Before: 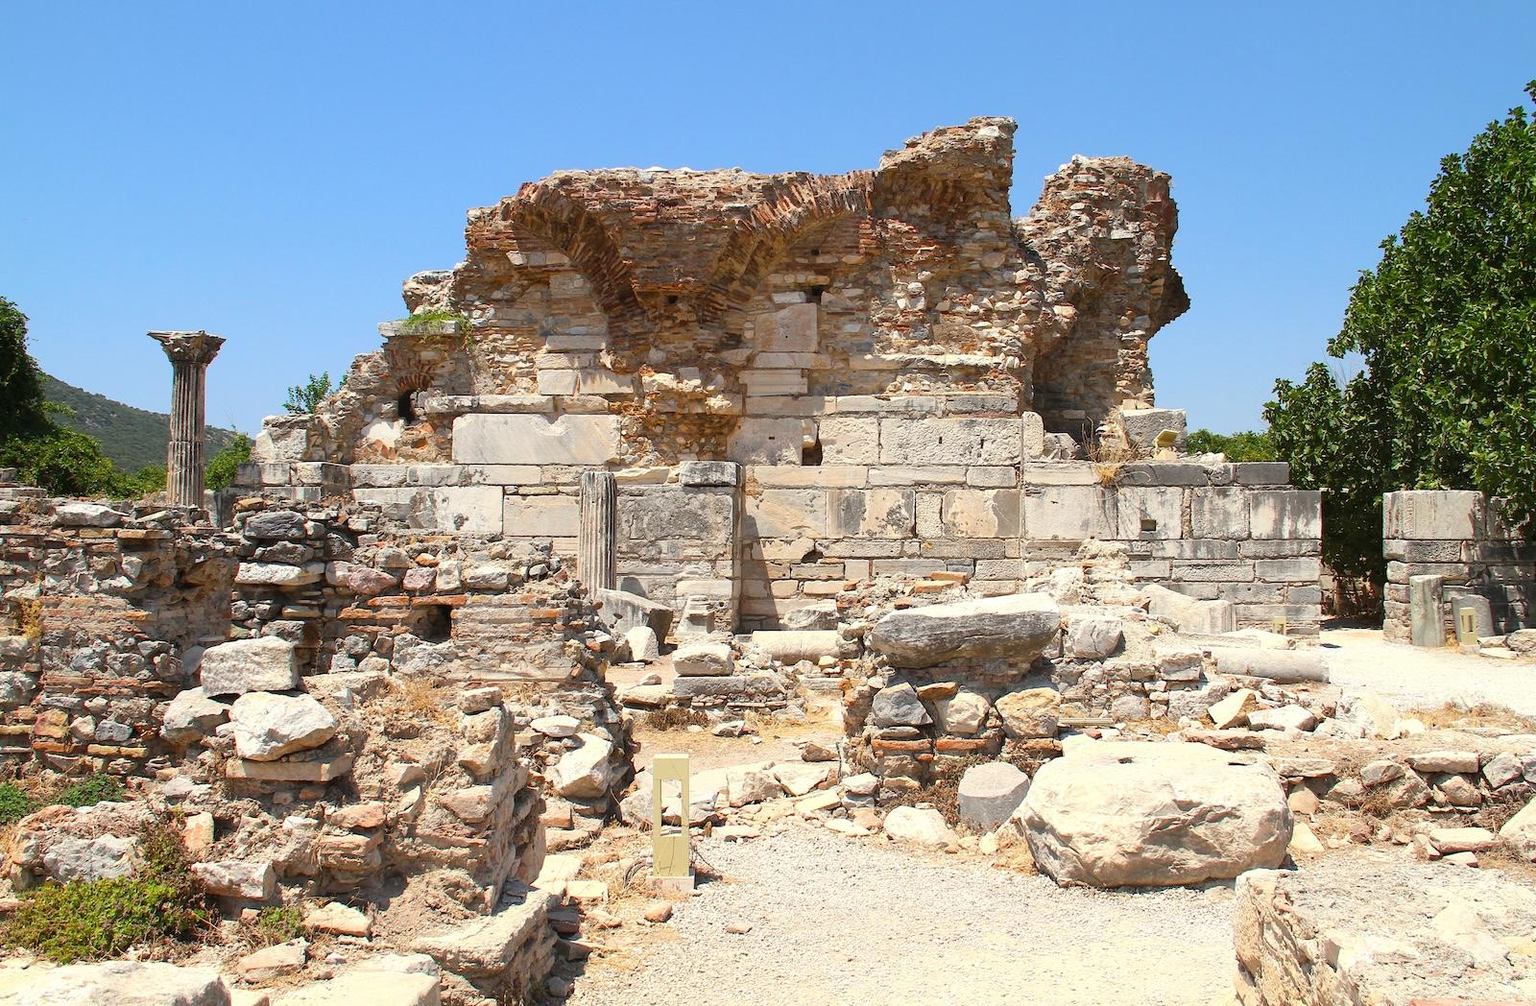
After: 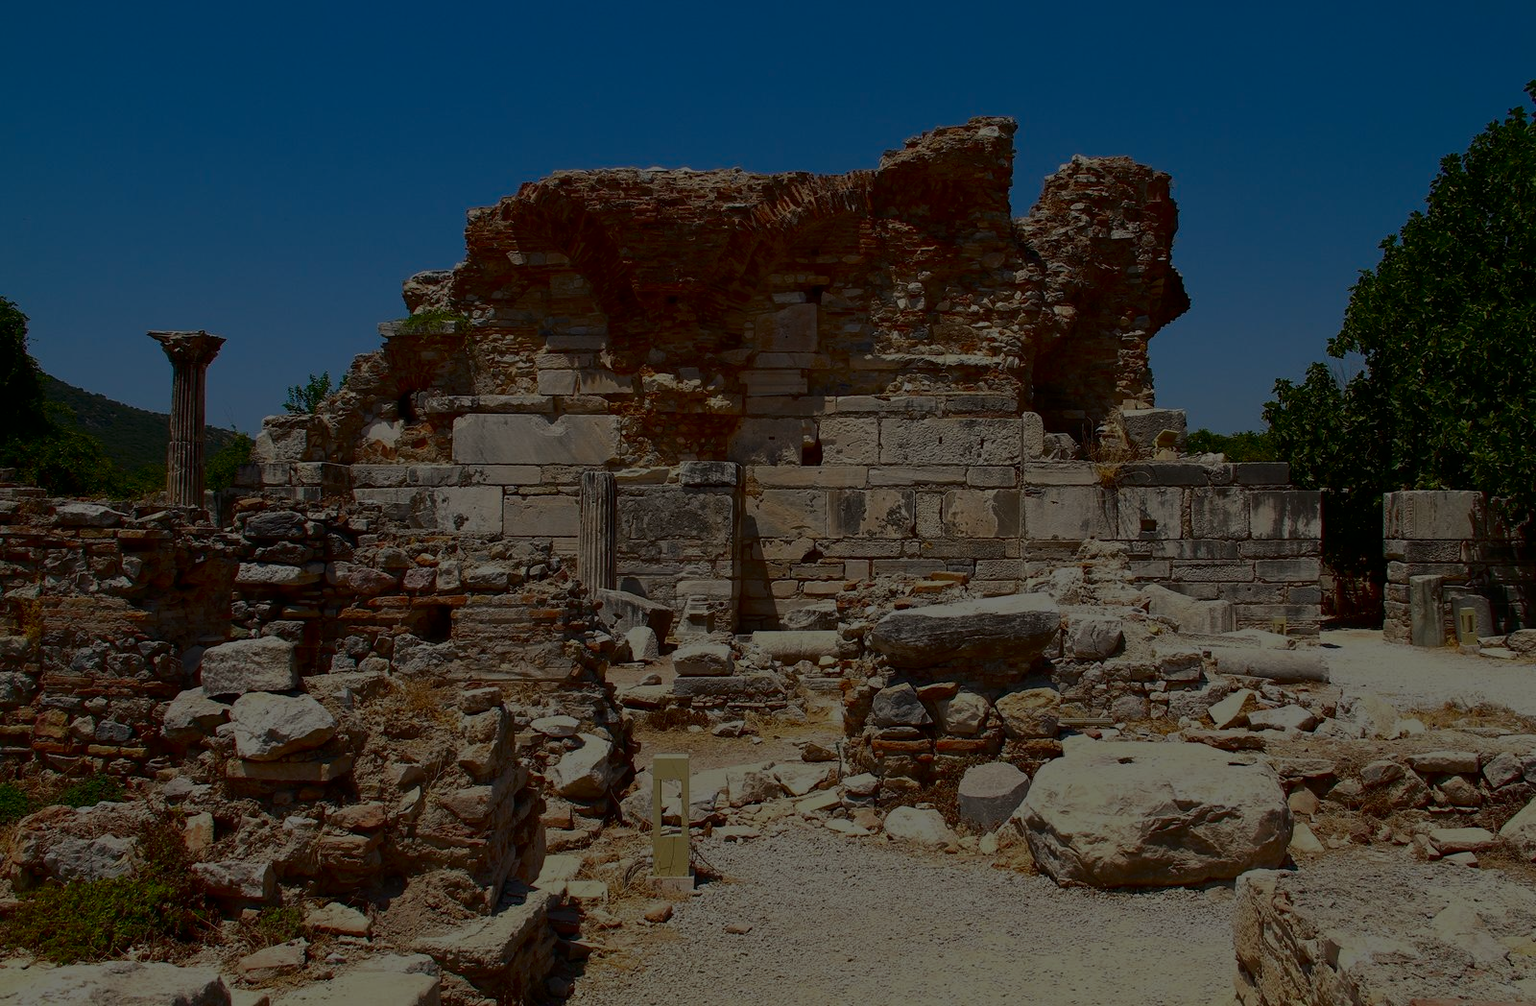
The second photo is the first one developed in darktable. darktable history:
exposure: exposure -0.582 EV
contrast brightness saturation: brightness -0.52
